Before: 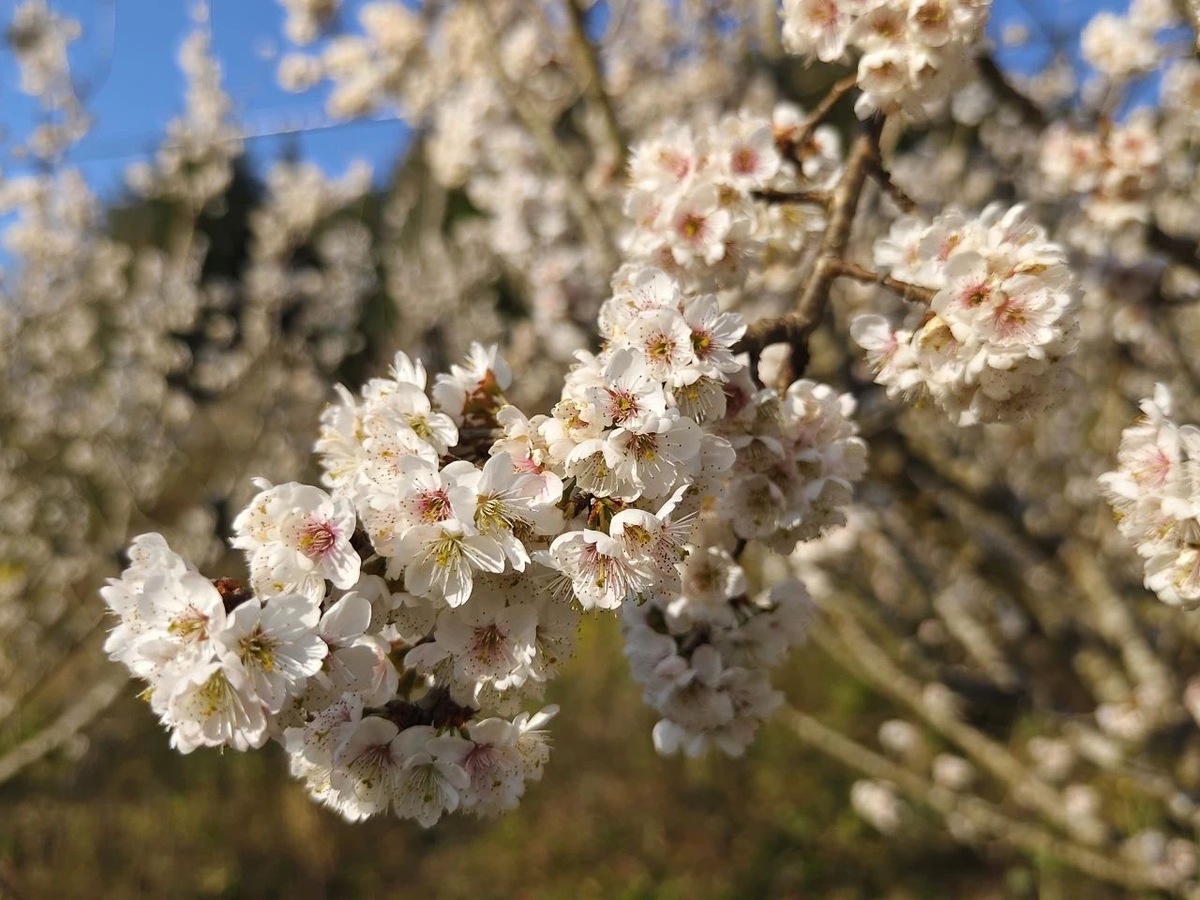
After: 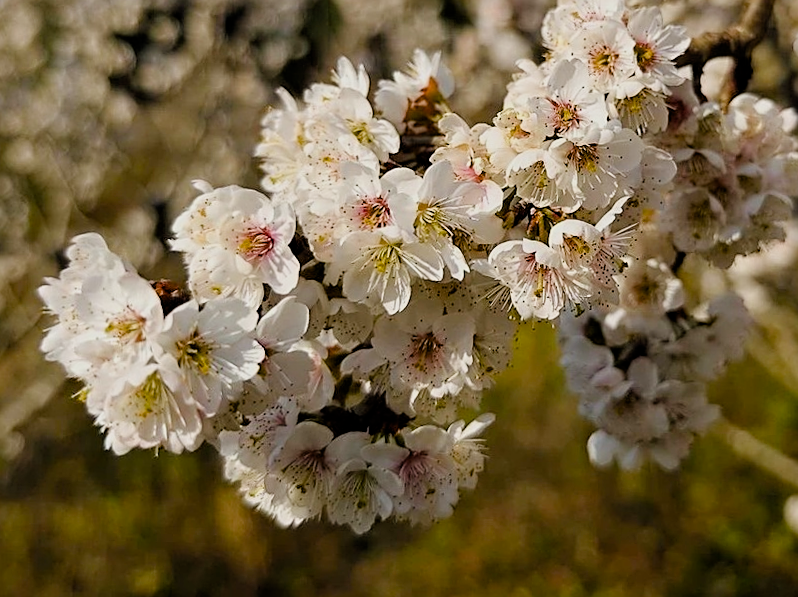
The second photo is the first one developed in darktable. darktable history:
filmic rgb: black relative exposure -7.71 EV, white relative exposure 4.43 EV, target black luminance 0%, hardness 3.76, latitude 50.69%, contrast 1.073, highlights saturation mix 9.14%, shadows ↔ highlights balance -0.234%
sharpen: on, module defaults
crop and rotate: angle -1.23°, left 3.703%, top 31.75%, right 27.893%
color balance rgb: linear chroma grading › global chroma 0.804%, perceptual saturation grading › global saturation 27.622%, perceptual saturation grading › highlights -24.795%, perceptual saturation grading › shadows 24.454%
